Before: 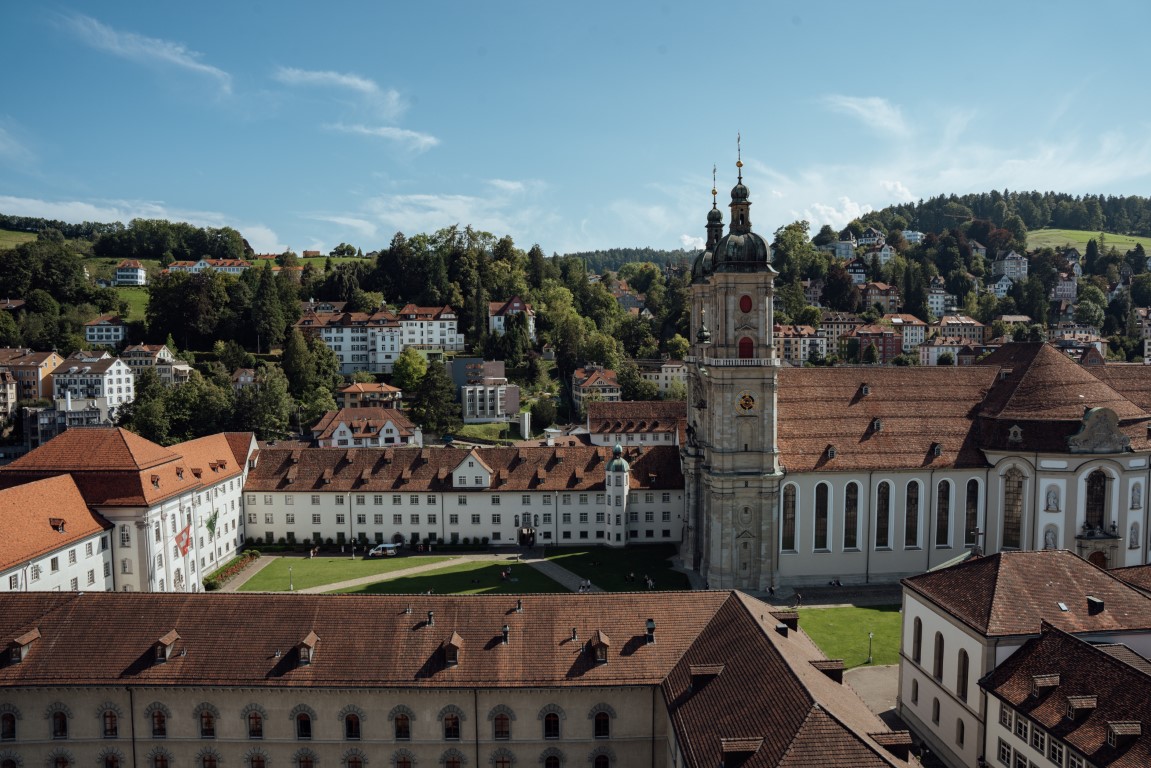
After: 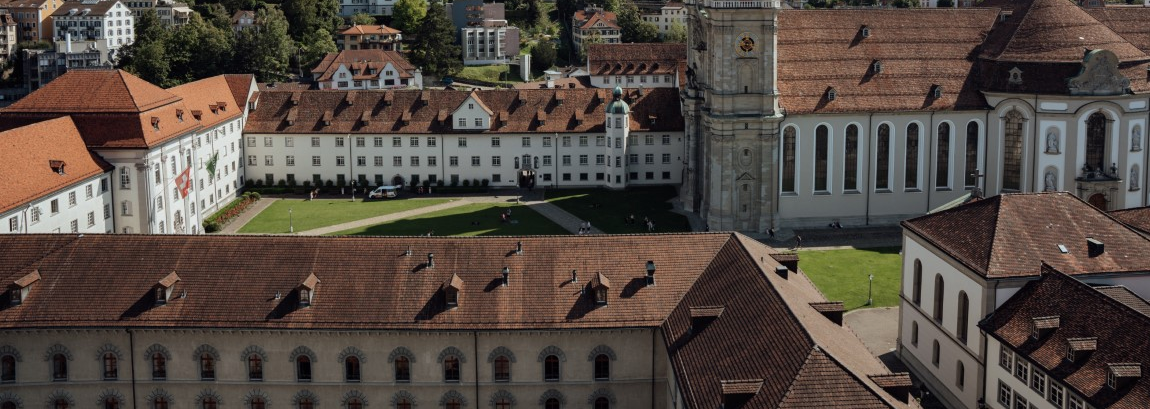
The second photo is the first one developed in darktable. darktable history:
crop and rotate: top 46.656%, right 0.046%
shadows and highlights: radius 109.58, shadows 23.34, highlights -58.65, low approximation 0.01, soften with gaussian
